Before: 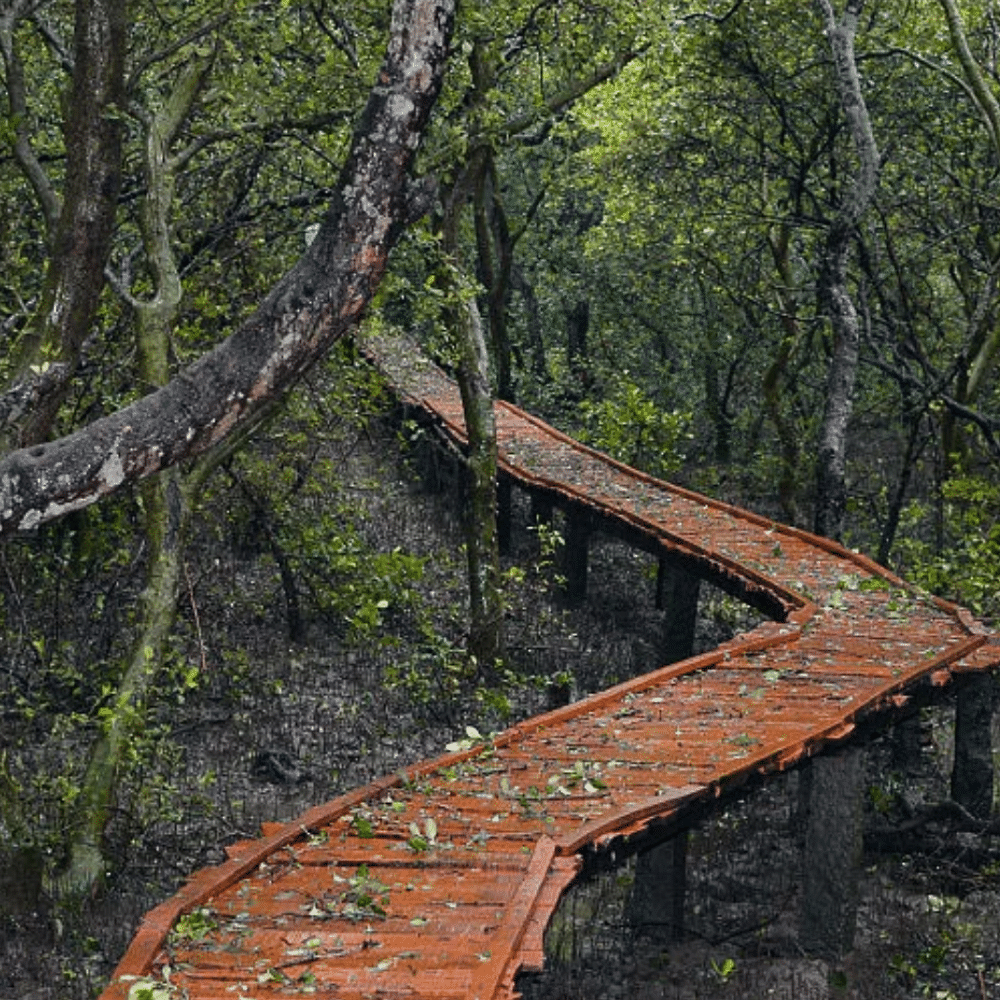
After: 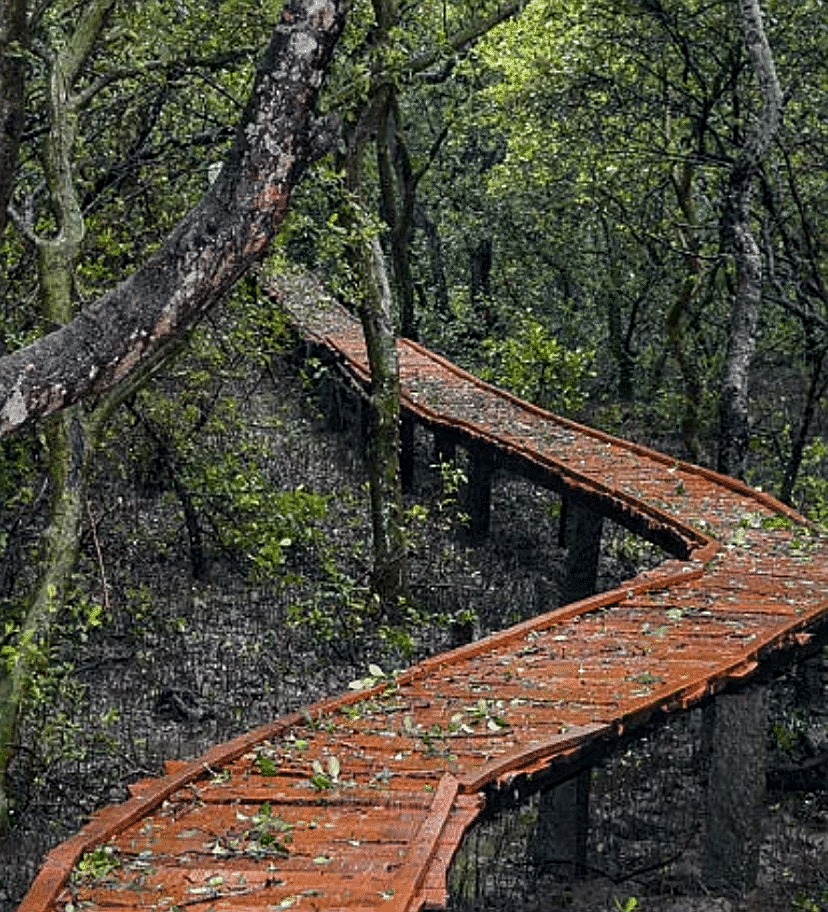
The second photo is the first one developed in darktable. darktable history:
sharpen: on, module defaults
crop: left 9.799%, top 6.256%, right 7.325%, bottom 2.503%
local contrast: on, module defaults
